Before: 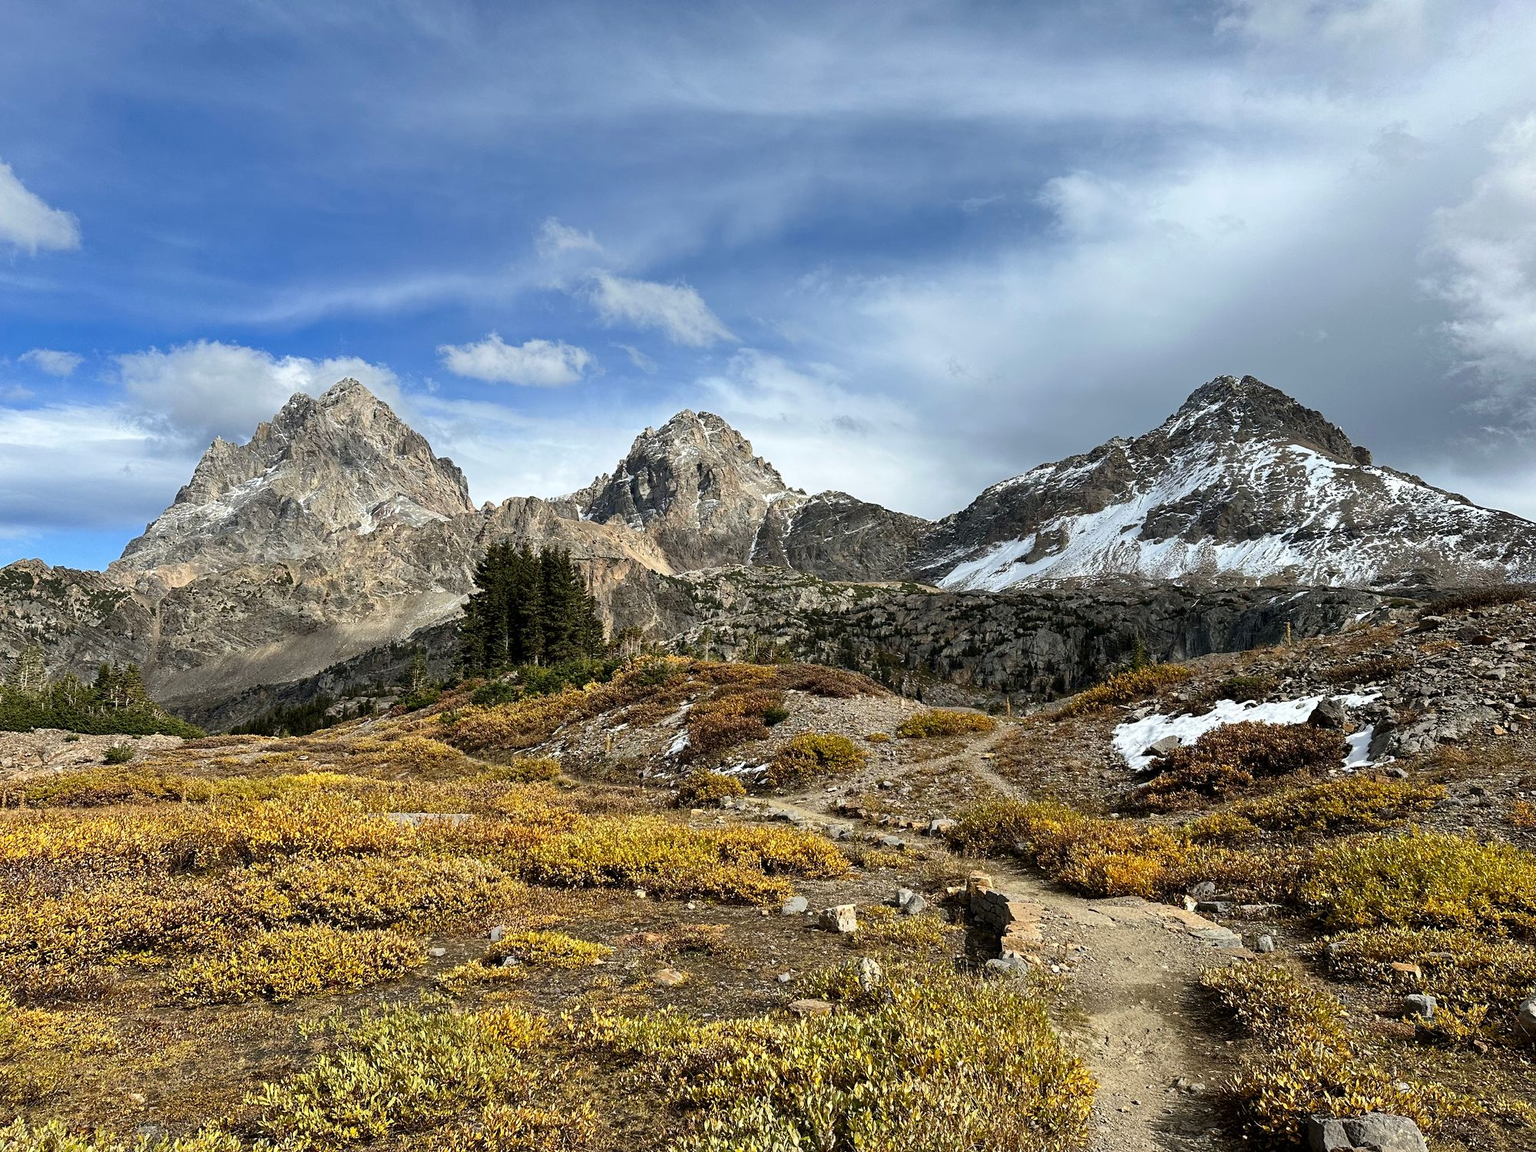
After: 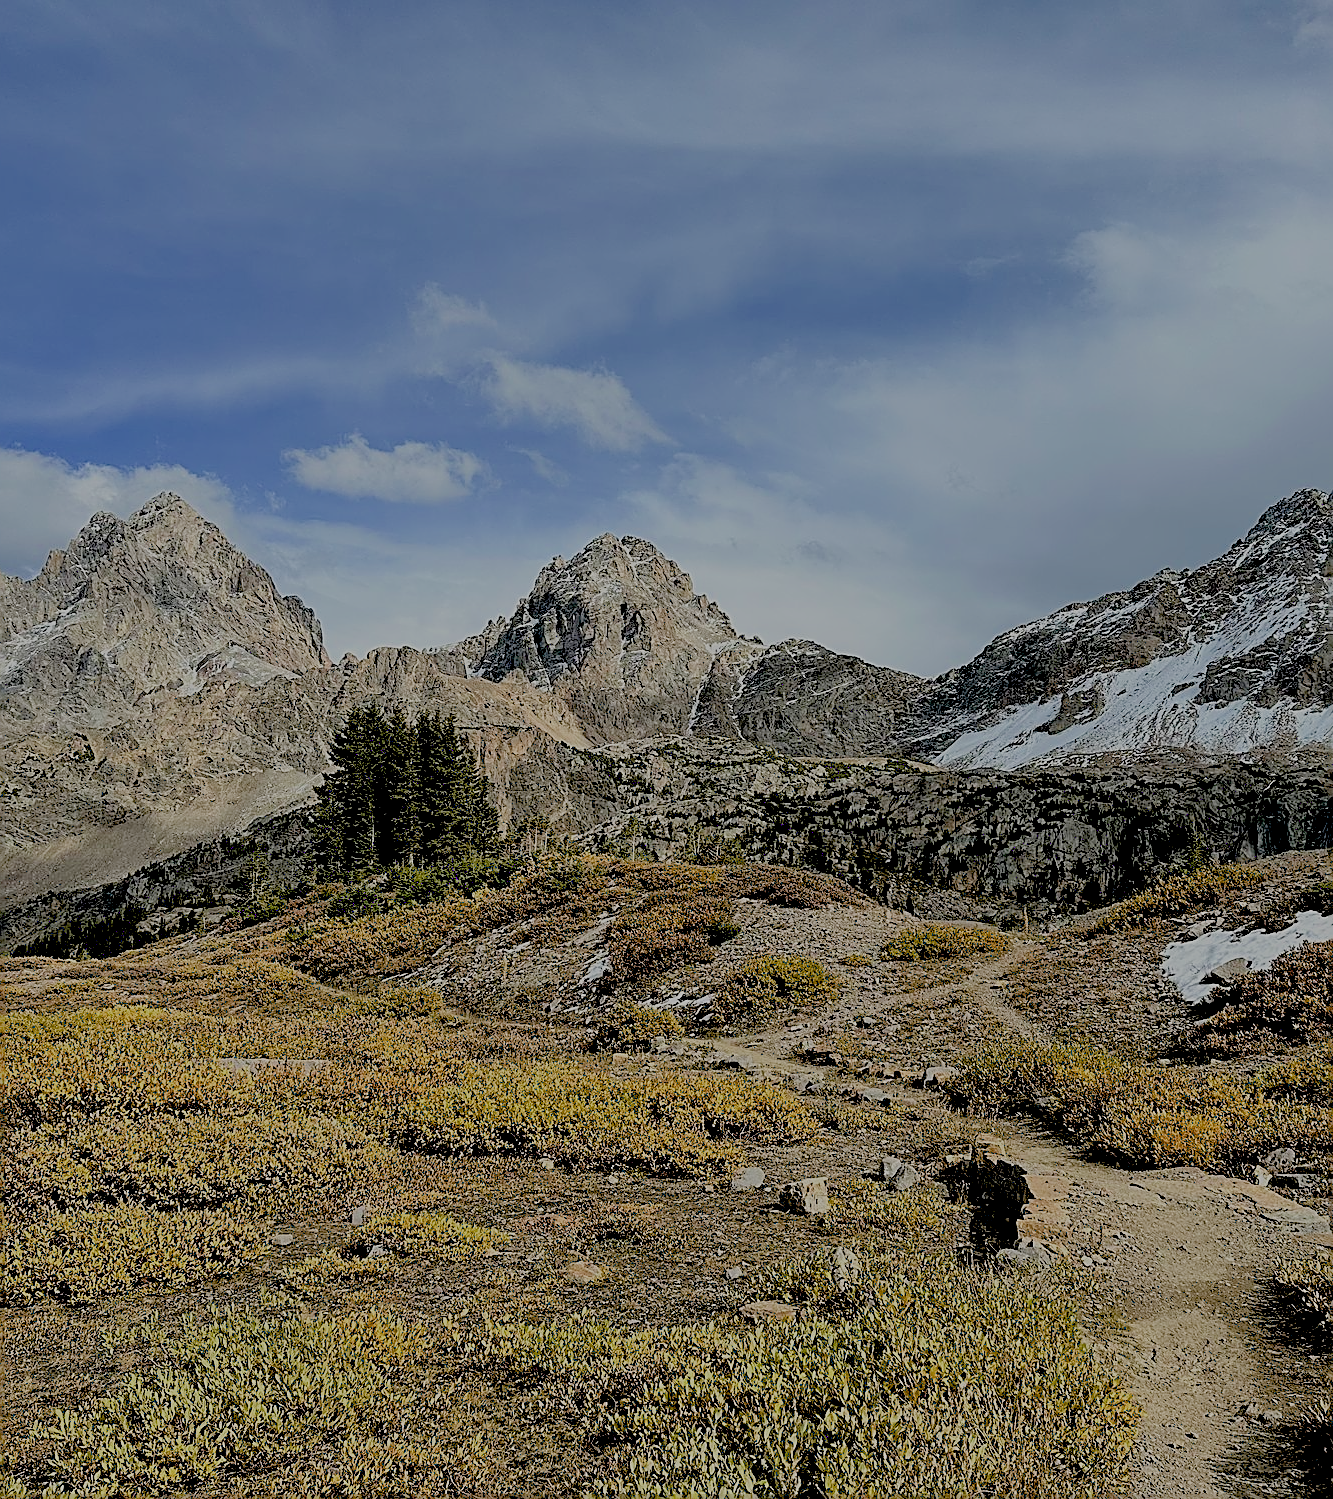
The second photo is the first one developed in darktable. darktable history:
velvia: strength 14.9%
filmic rgb: black relative exposure -13.91 EV, white relative exposure 7.96 EV, hardness 3.75, latitude 49.41%, contrast 0.502
exposure: black level correction 0.027, exposure -0.076 EV, compensate highlight preservation false
sharpen: radius 1.737, amount 1.305
crop and rotate: left 14.358%, right 18.953%
